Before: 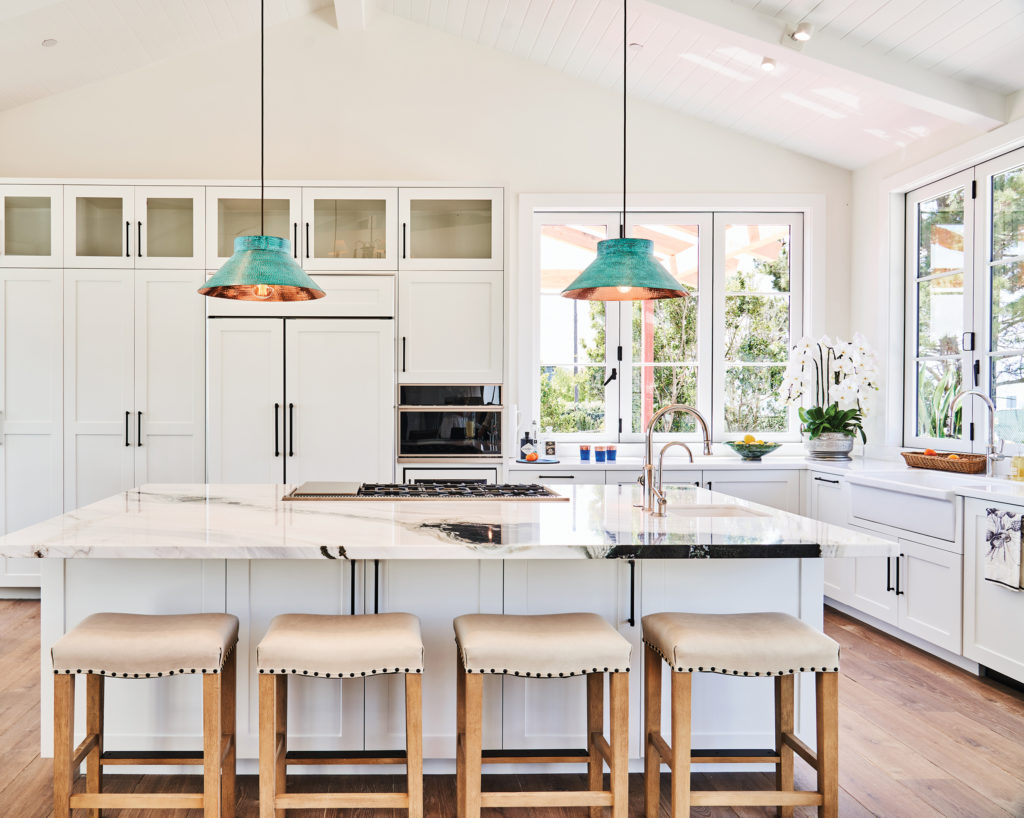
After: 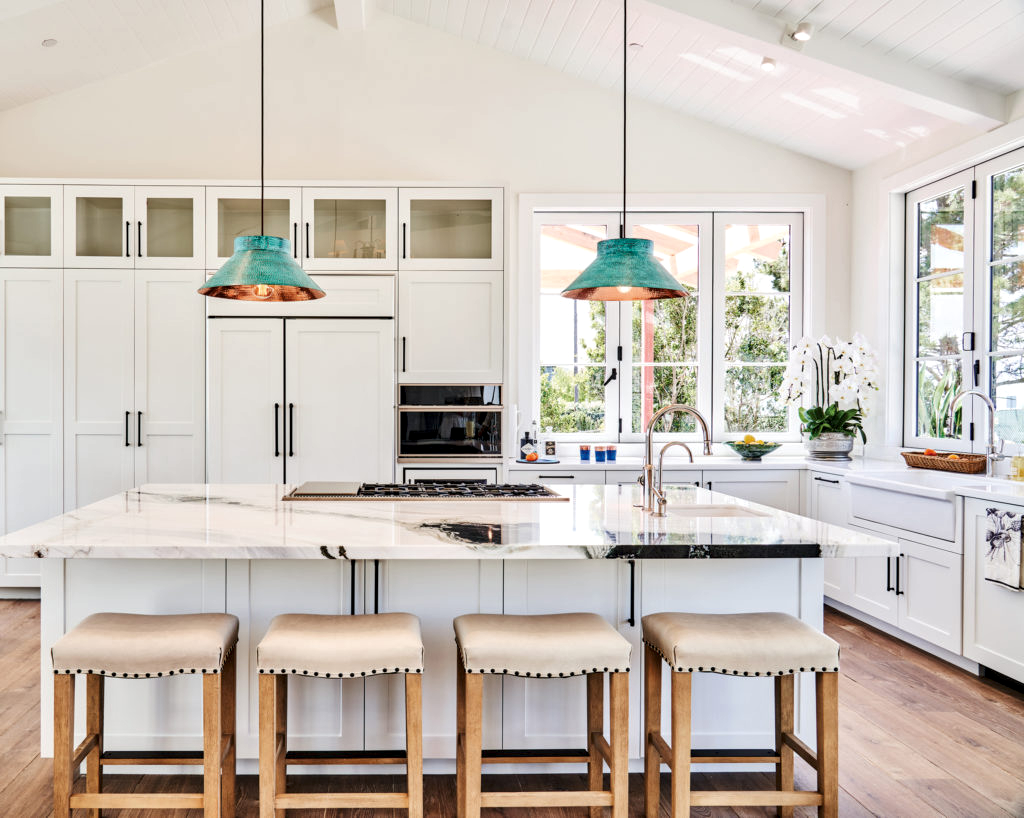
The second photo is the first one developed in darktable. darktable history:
local contrast: highlights 27%, shadows 75%, midtone range 0.745
